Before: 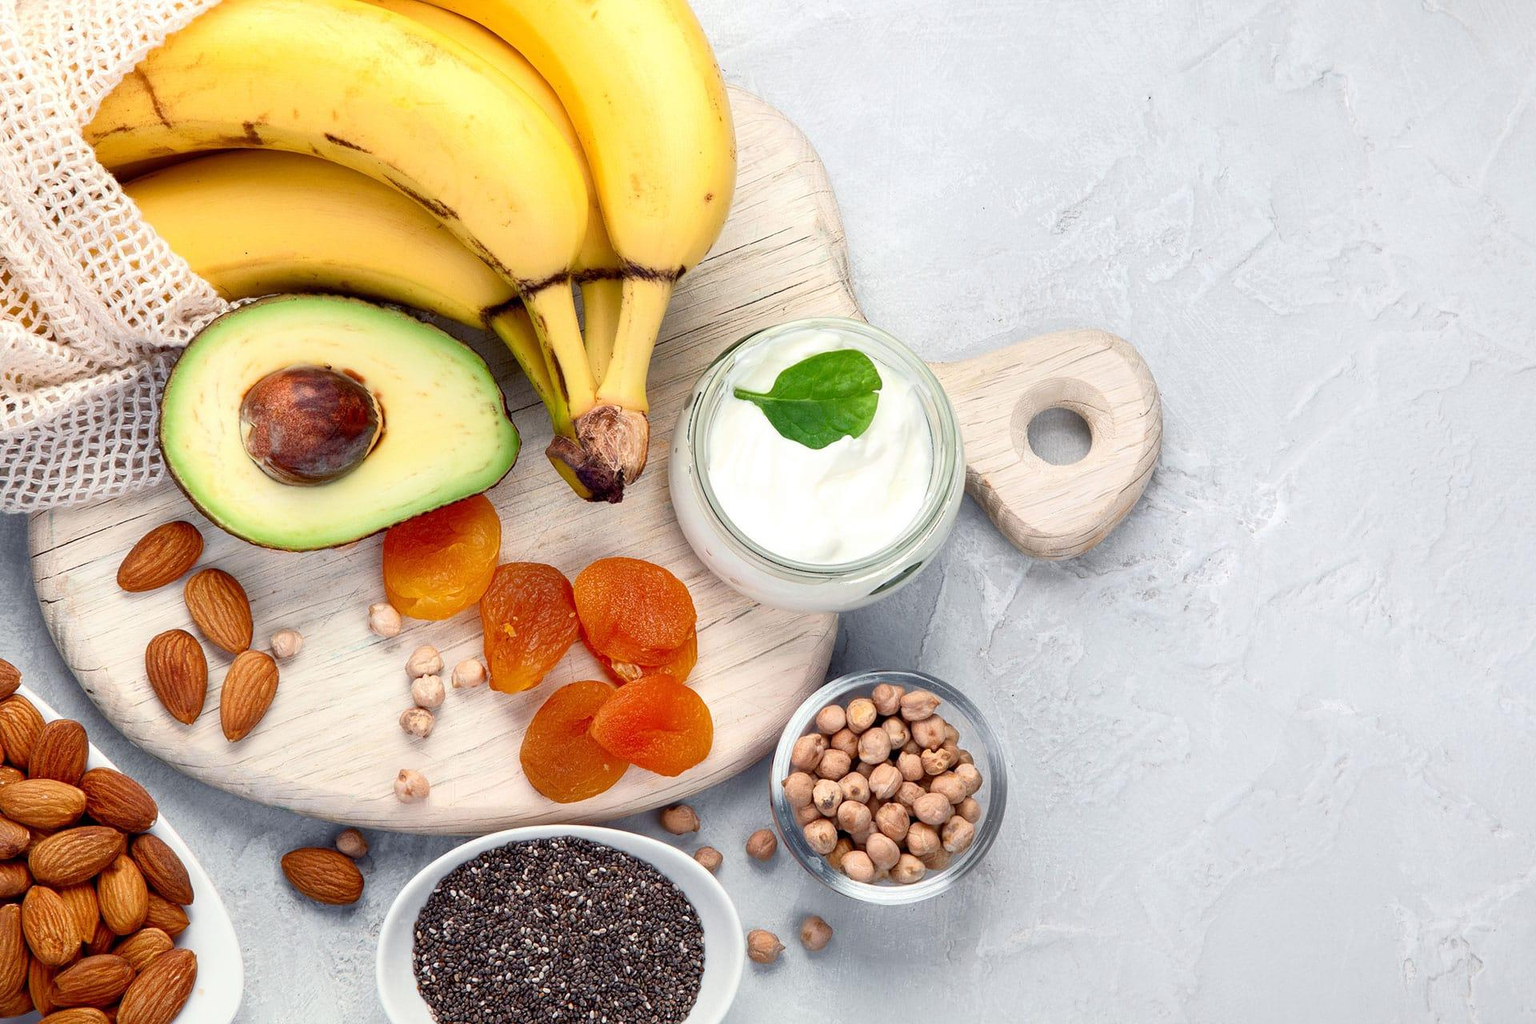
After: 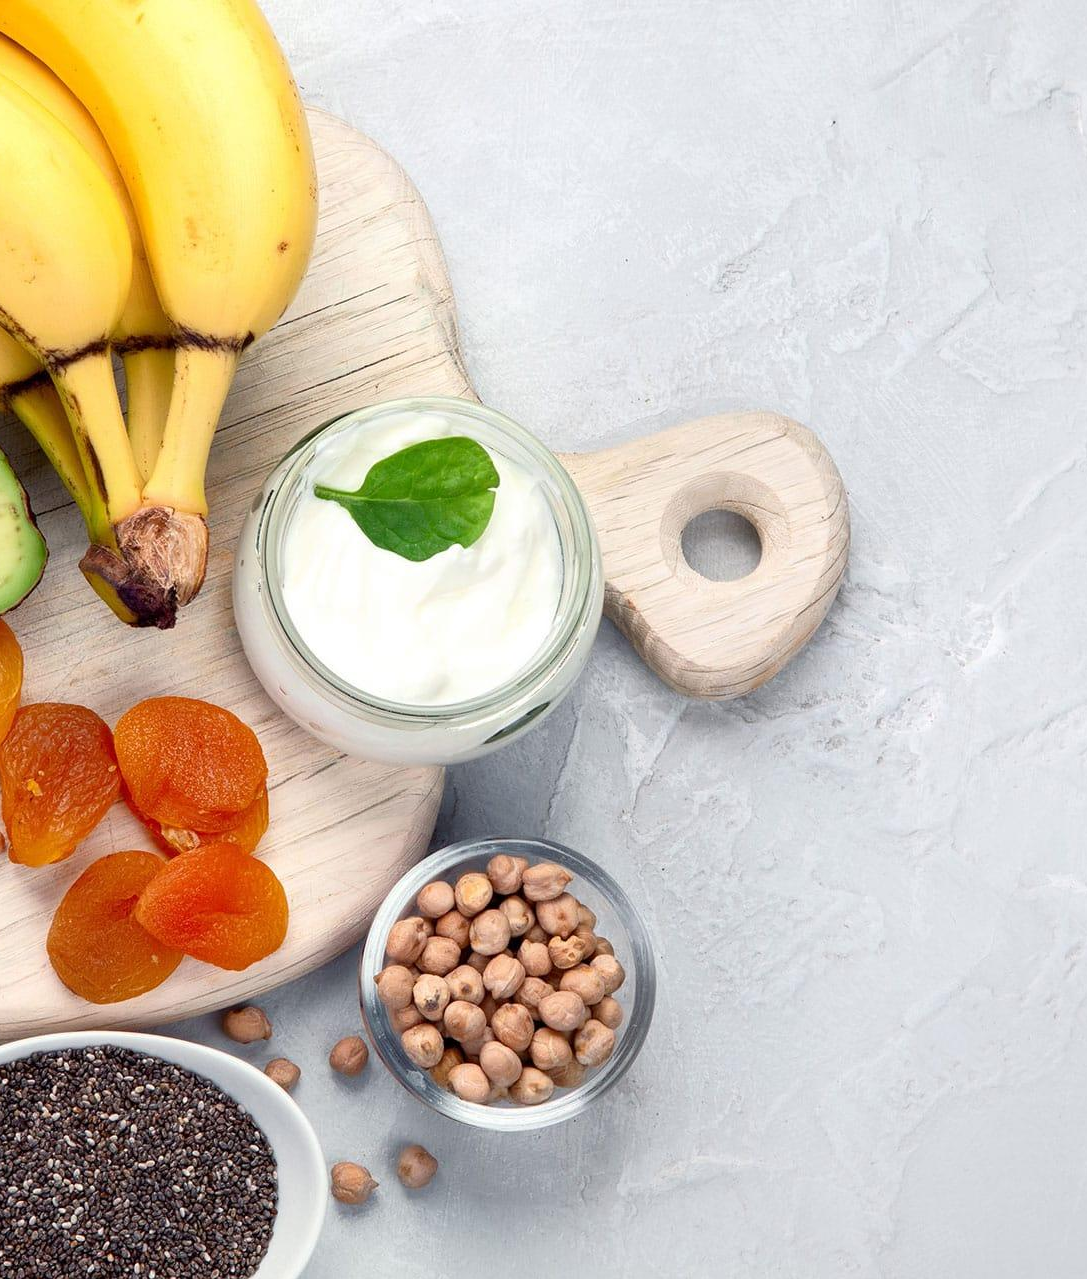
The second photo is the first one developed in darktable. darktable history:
crop: left 31.458%, top 0%, right 11.876%
color correction: highlights a* -0.137, highlights b* 0.137
